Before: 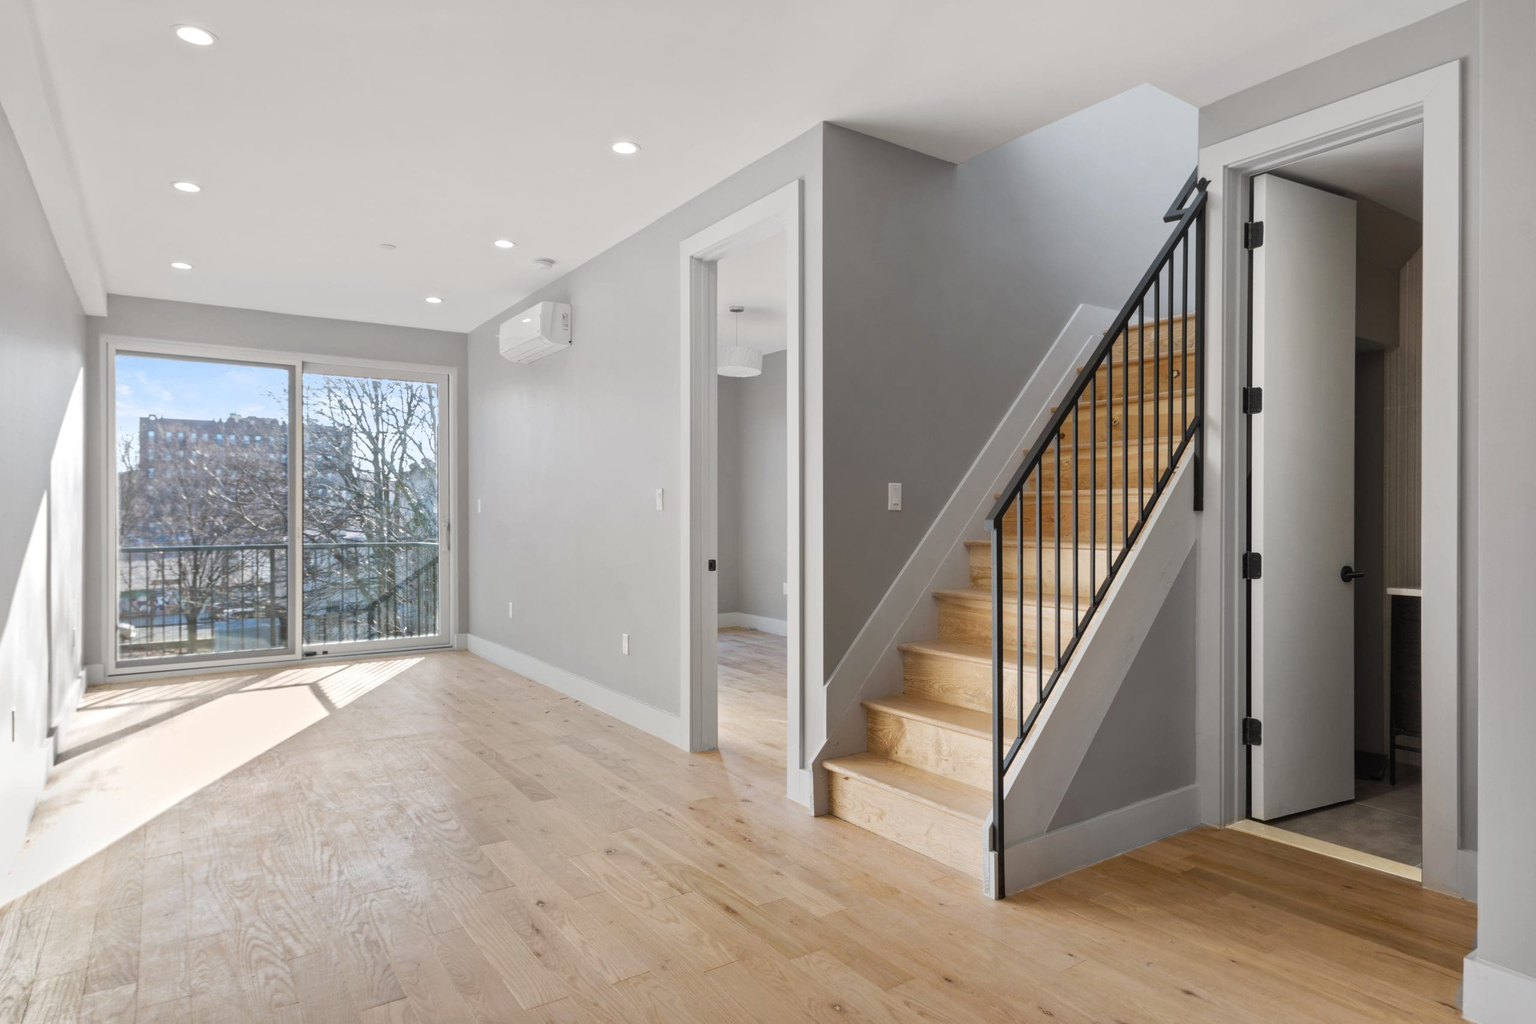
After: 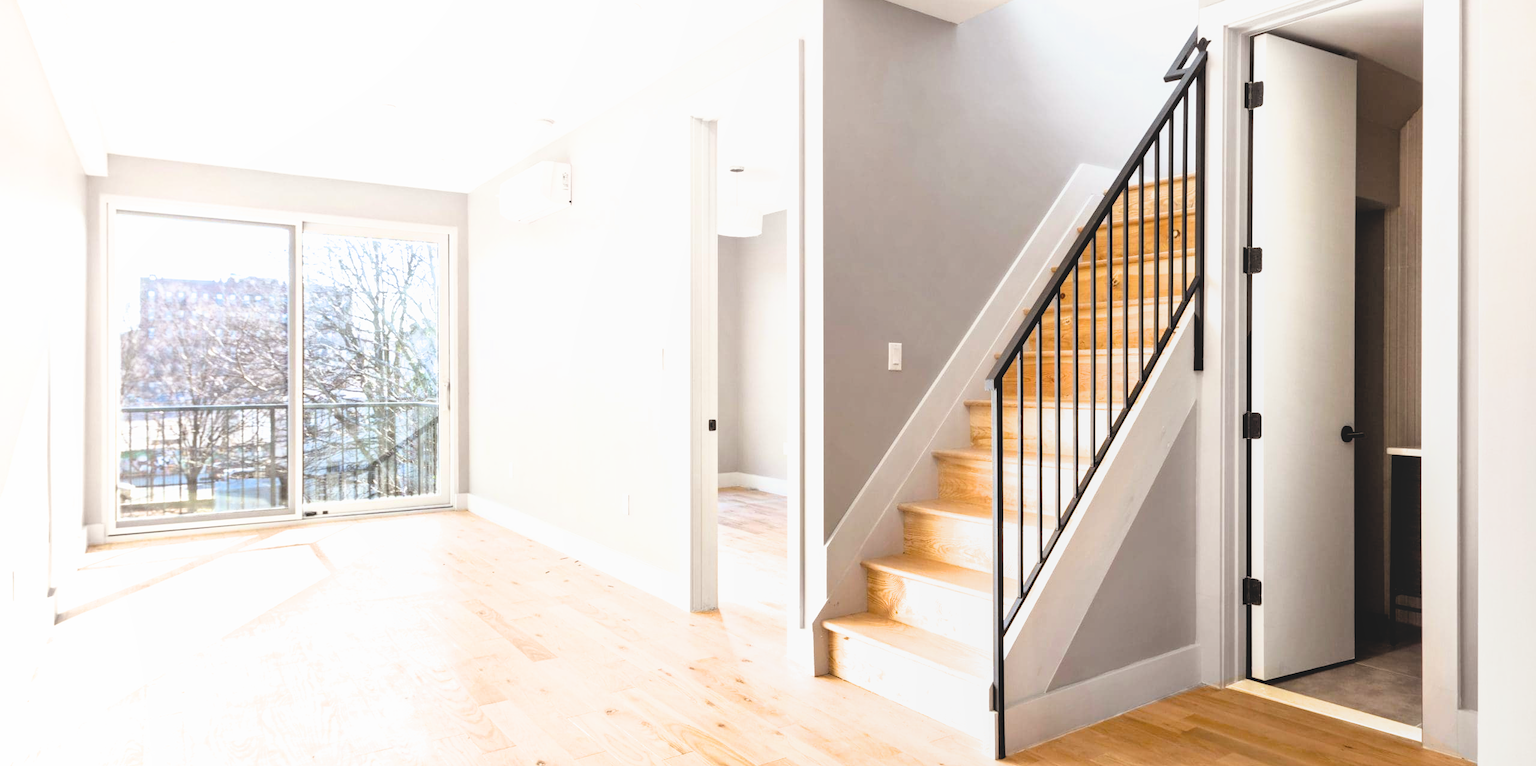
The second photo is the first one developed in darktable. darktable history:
local contrast: highlights 68%, shadows 67%, detail 83%, midtone range 0.321
color balance rgb: shadows lift › chroma 0.855%, shadows lift › hue 110.37°, power › chroma 1.025%, power › hue 28.43°, perceptual saturation grading › global saturation 19.693%
crop: top 13.747%, bottom 11.394%
filmic rgb: black relative exposure -5.56 EV, white relative exposure 2.49 EV, target black luminance 0%, hardness 4.5, latitude 66.89%, contrast 1.454, shadows ↔ highlights balance -4.29%
exposure: exposure 1 EV, compensate highlight preservation false
